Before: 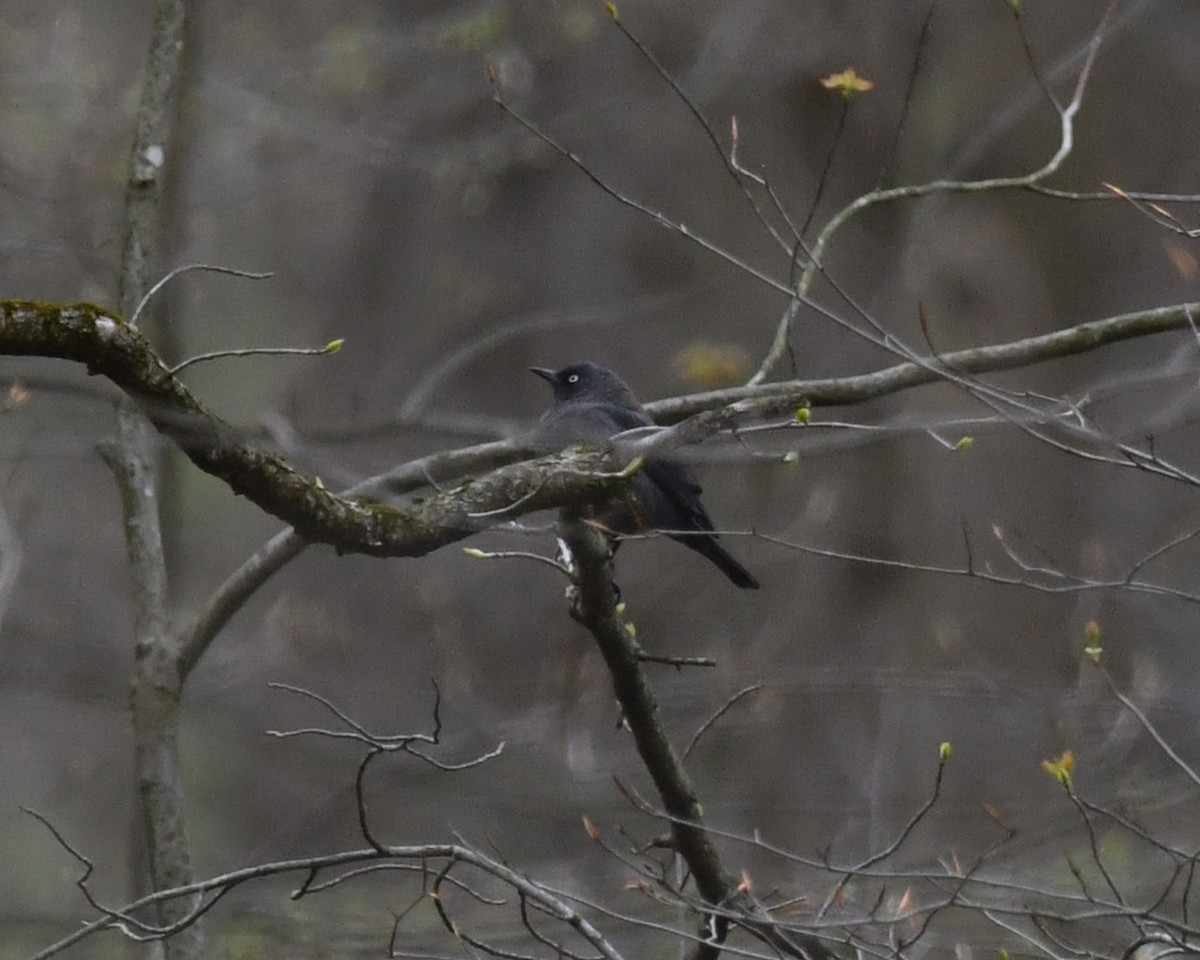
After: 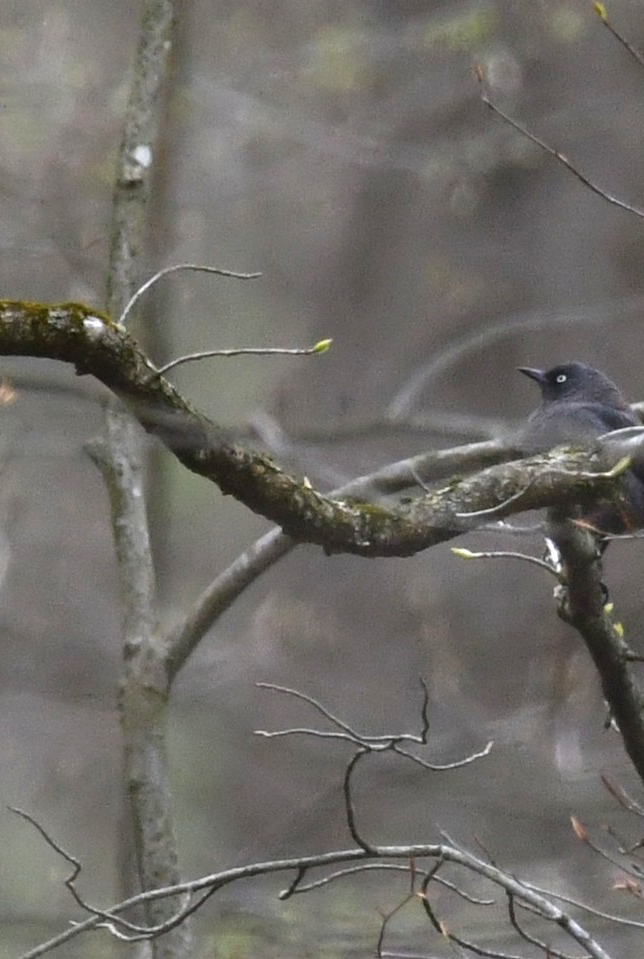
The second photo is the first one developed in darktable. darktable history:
exposure: black level correction 0, exposure 0.947 EV, compensate exposure bias true, compensate highlight preservation false
crop: left 1.046%, right 45.252%, bottom 0.083%
